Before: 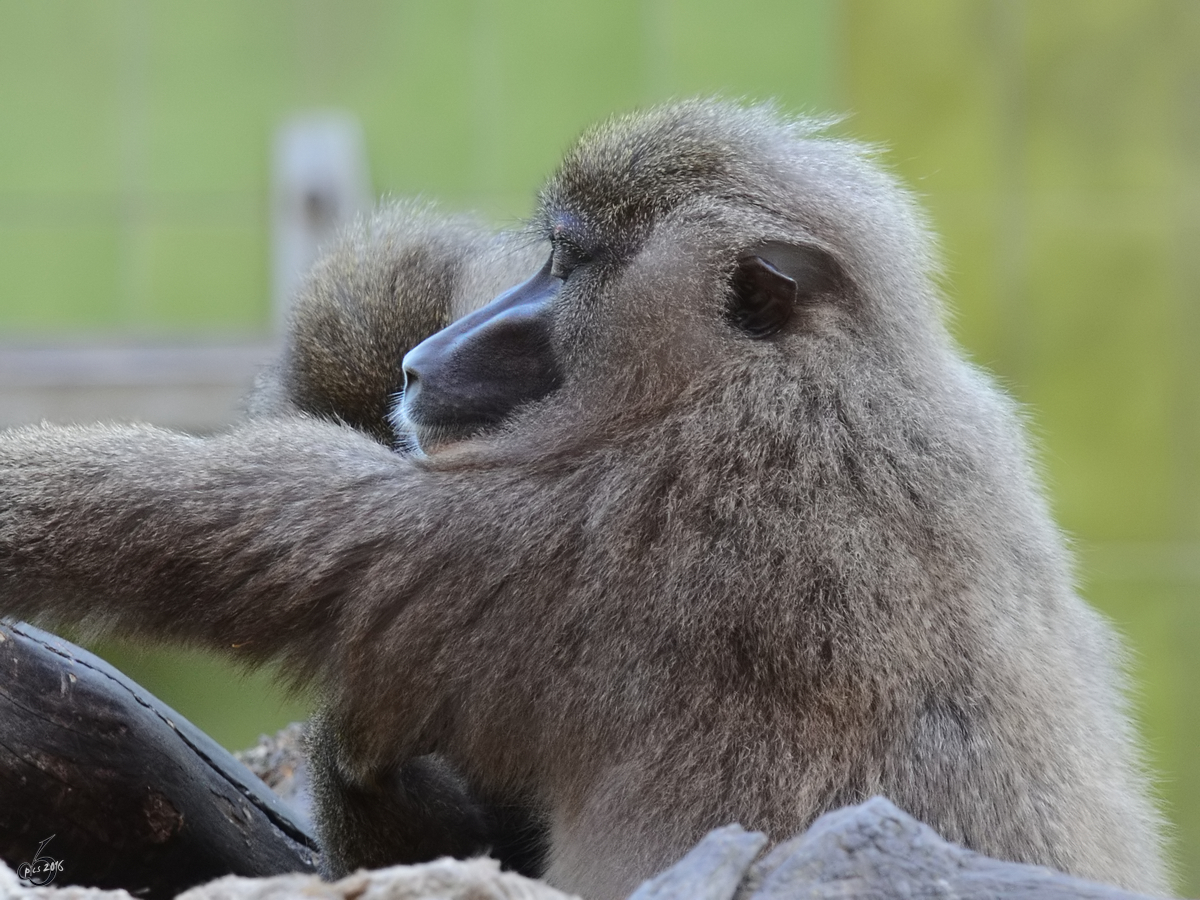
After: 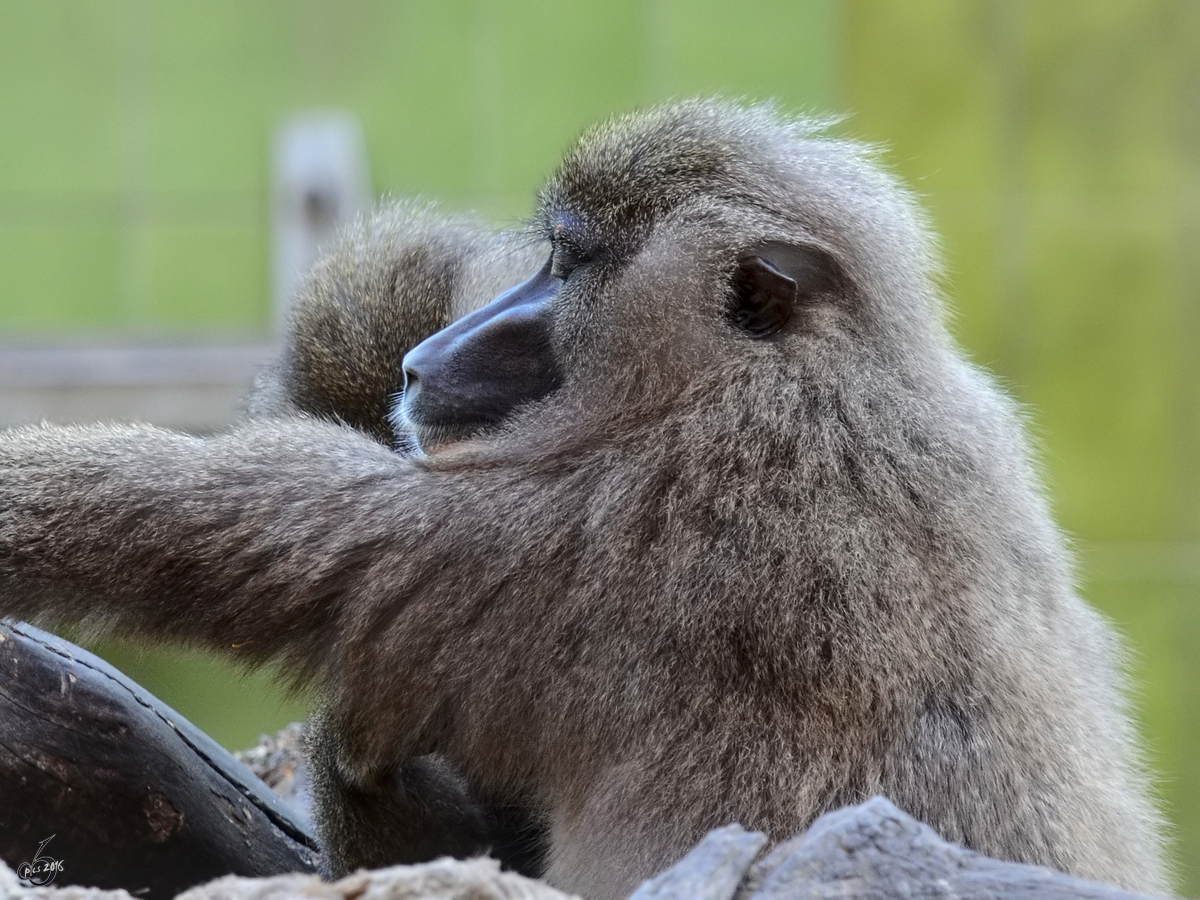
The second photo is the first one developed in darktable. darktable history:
contrast brightness saturation: saturation 0.098
local contrast: detail 130%
